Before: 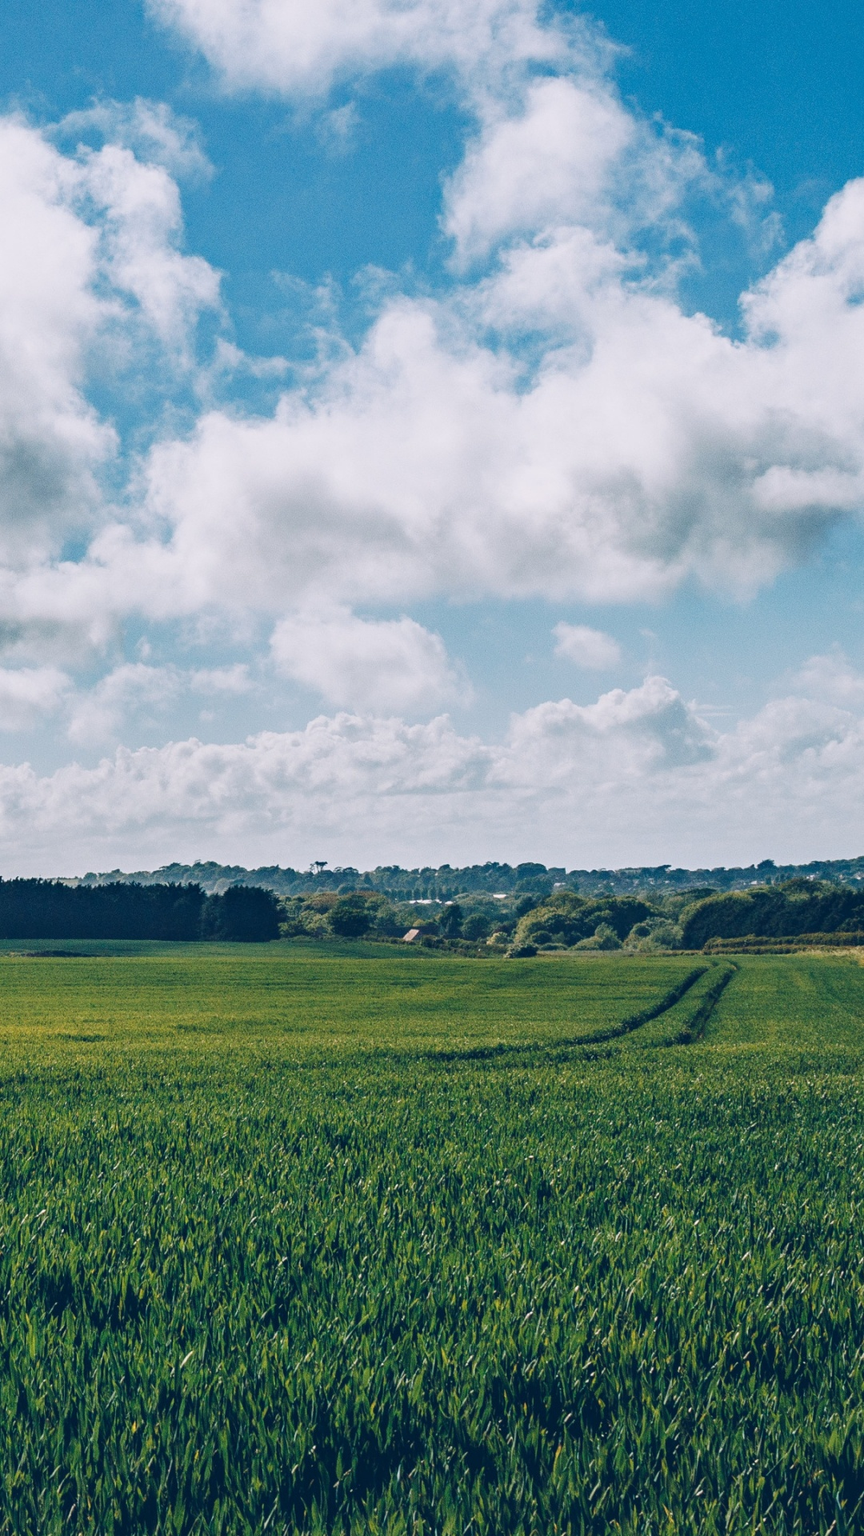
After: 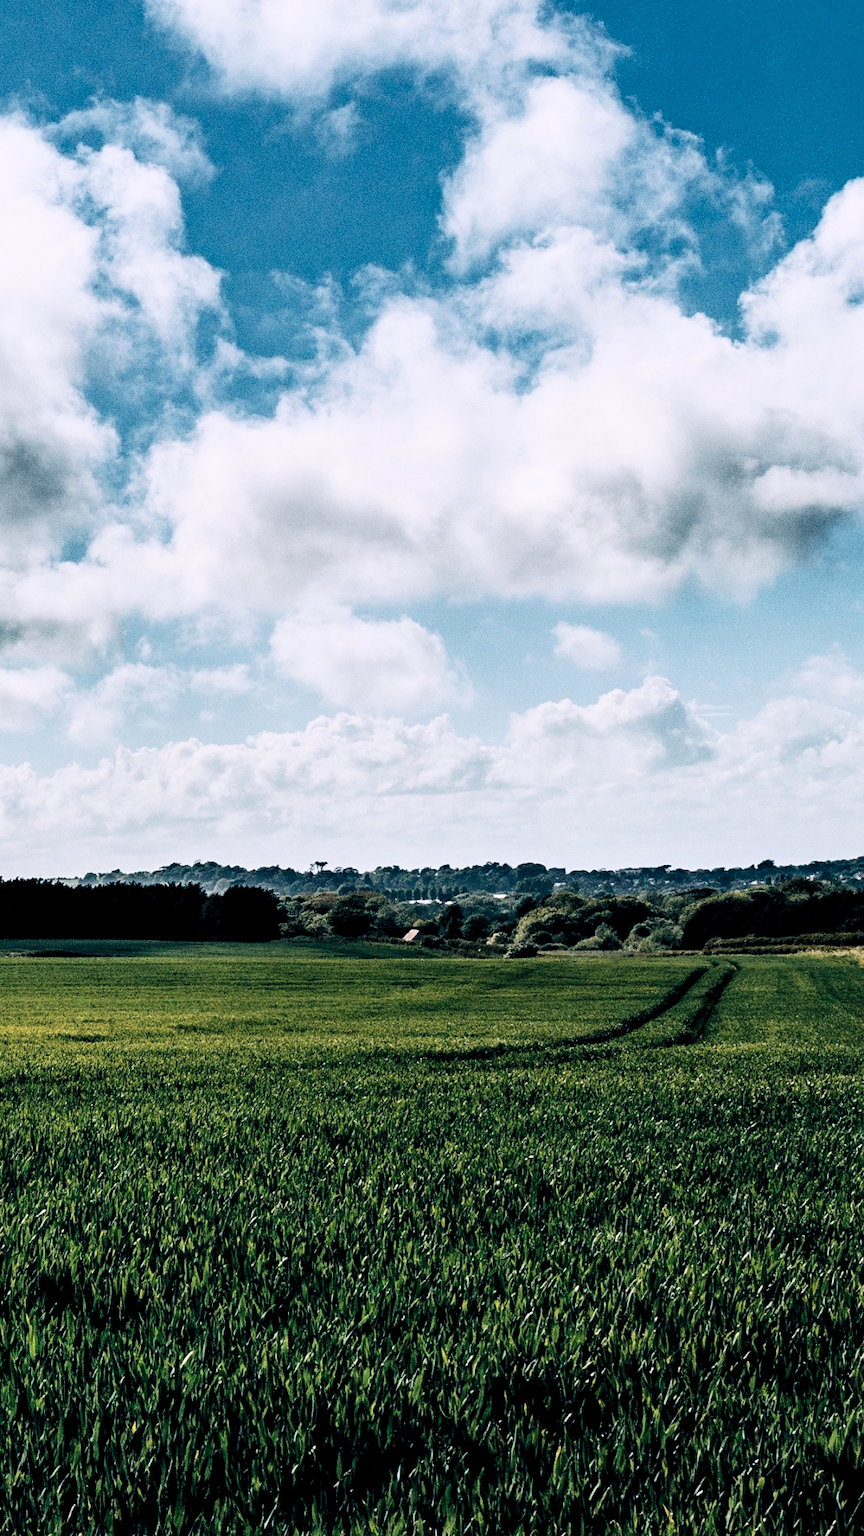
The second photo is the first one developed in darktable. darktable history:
contrast brightness saturation: contrast 0.28
shadows and highlights: radius 337.17, shadows 29.01, soften with gaussian
rgb levels: levels [[0.034, 0.472, 0.904], [0, 0.5, 1], [0, 0.5, 1]]
